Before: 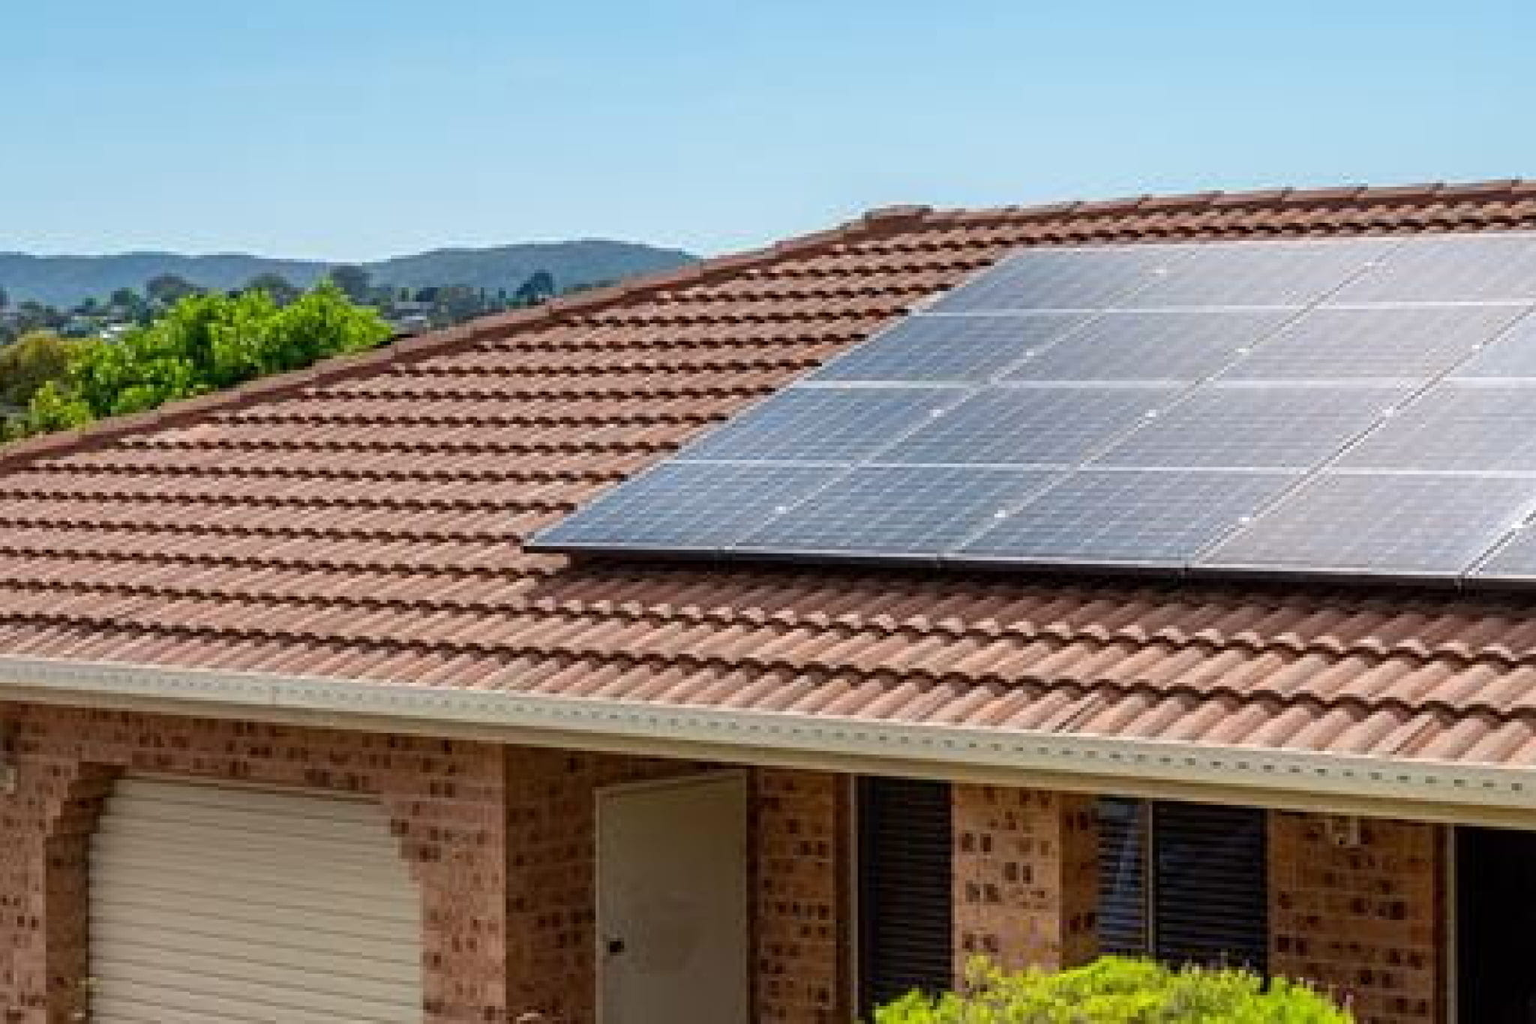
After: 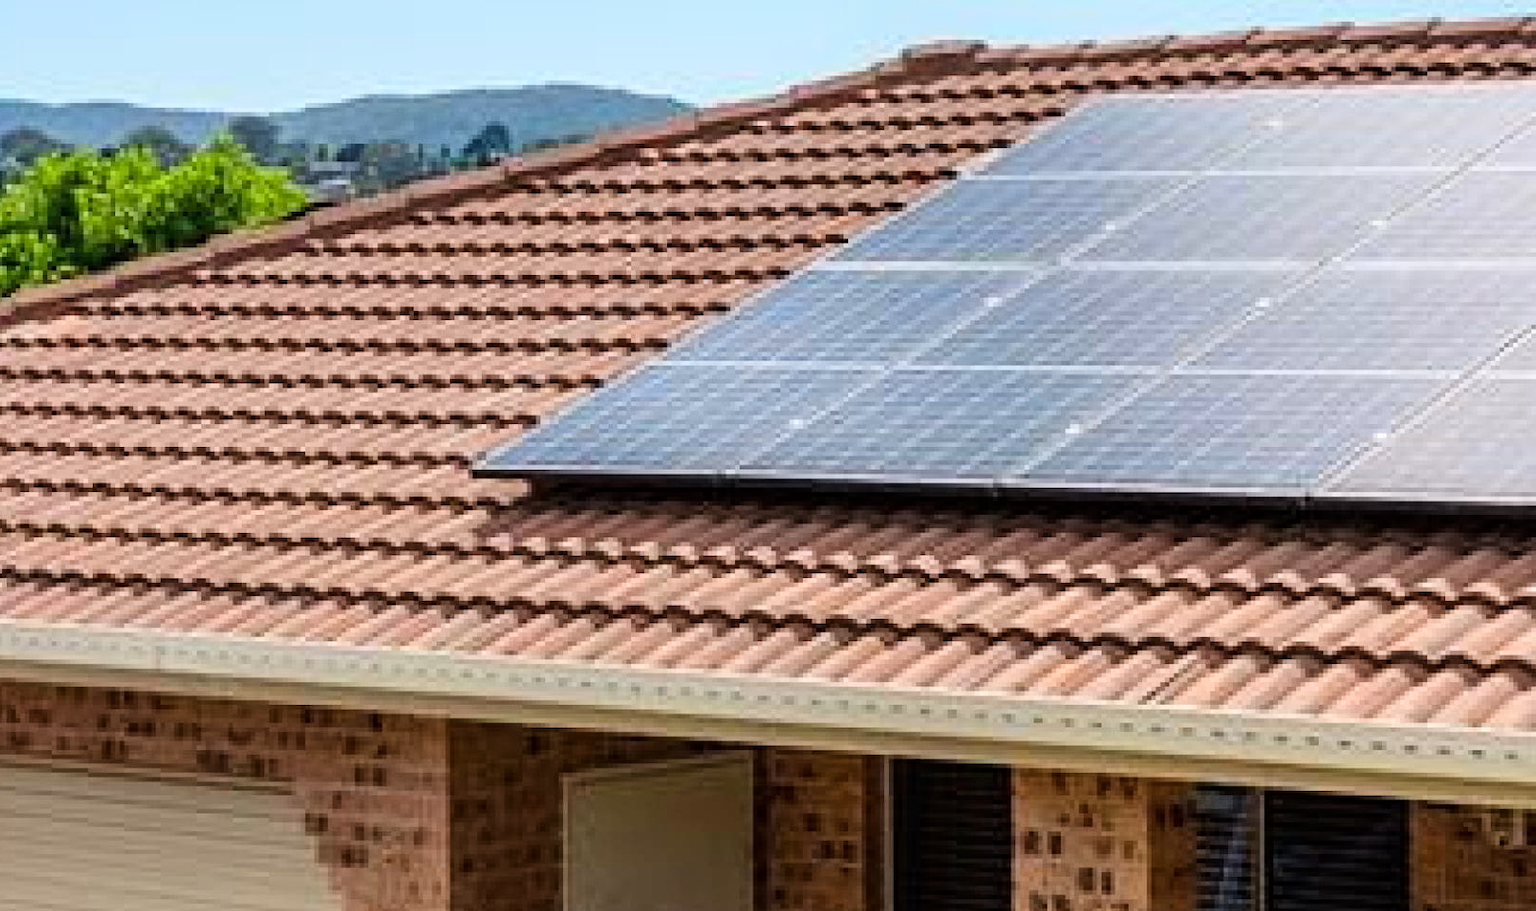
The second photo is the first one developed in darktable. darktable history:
crop: left 9.712%, top 16.928%, right 10.845%, bottom 12.332%
tone equalizer: on, module defaults
tone curve: curves: ch0 [(0, 0) (0.004, 0.001) (0.133, 0.112) (0.325, 0.362) (0.832, 0.893) (1, 1)], color space Lab, linked channels, preserve colors none
